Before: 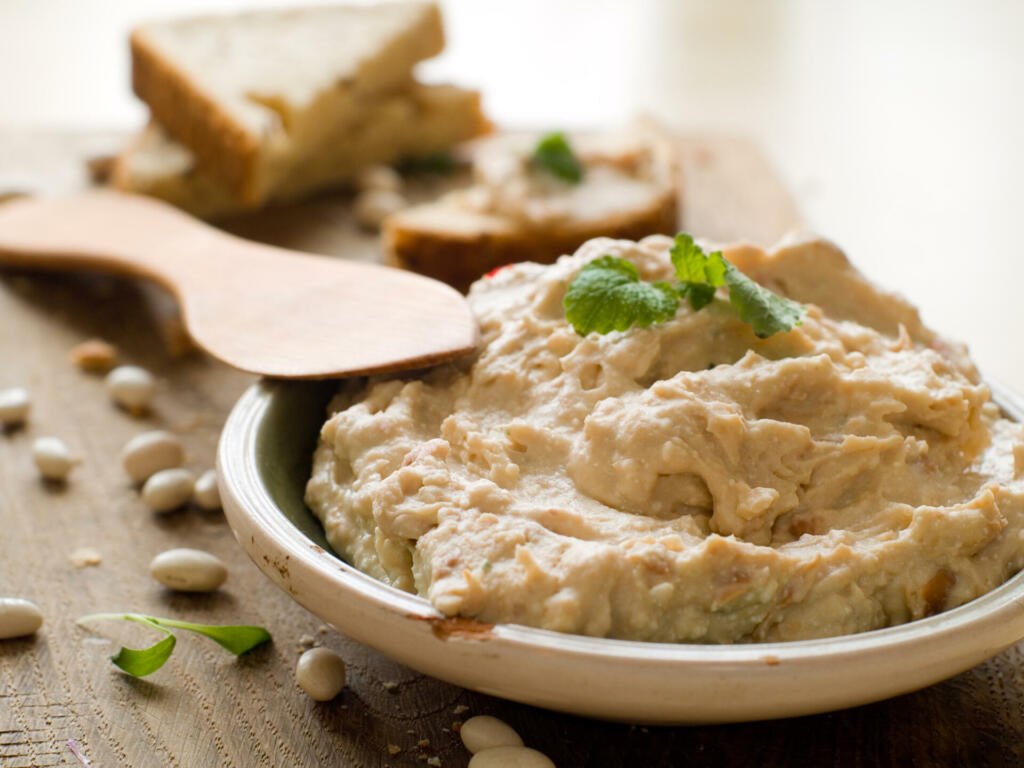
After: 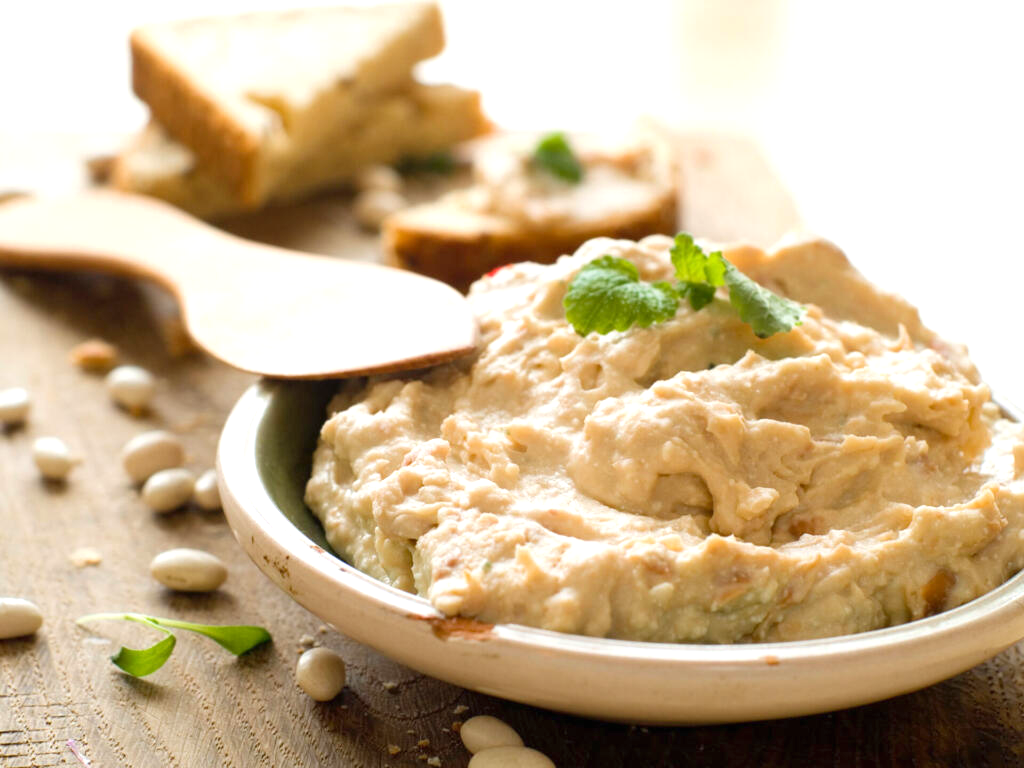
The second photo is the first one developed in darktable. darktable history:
levels: levels [0, 0.478, 1]
exposure: black level correction 0, exposure 0.498 EV, compensate exposure bias true, compensate highlight preservation false
